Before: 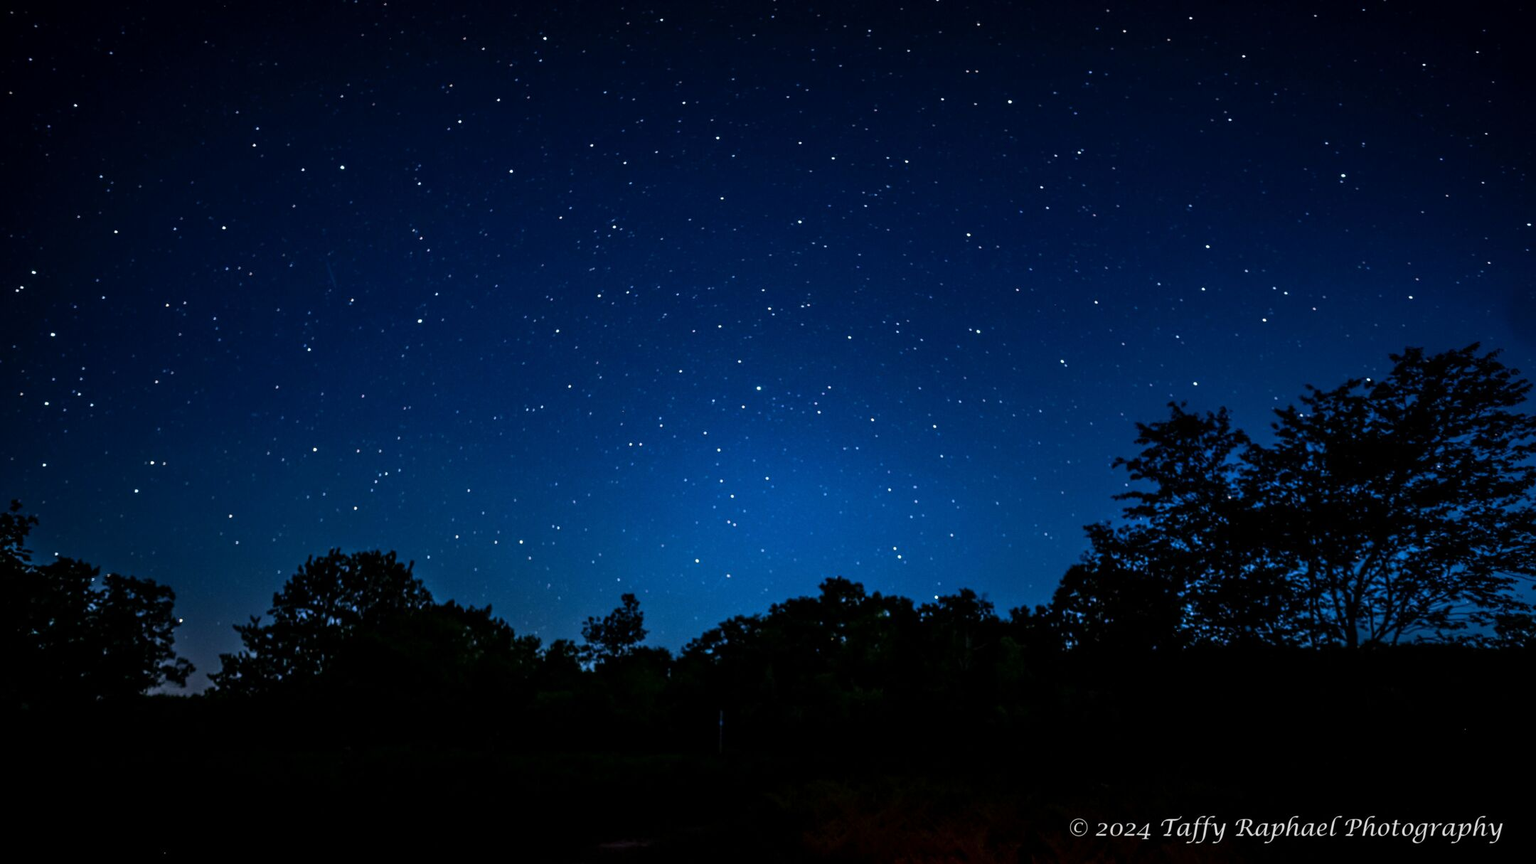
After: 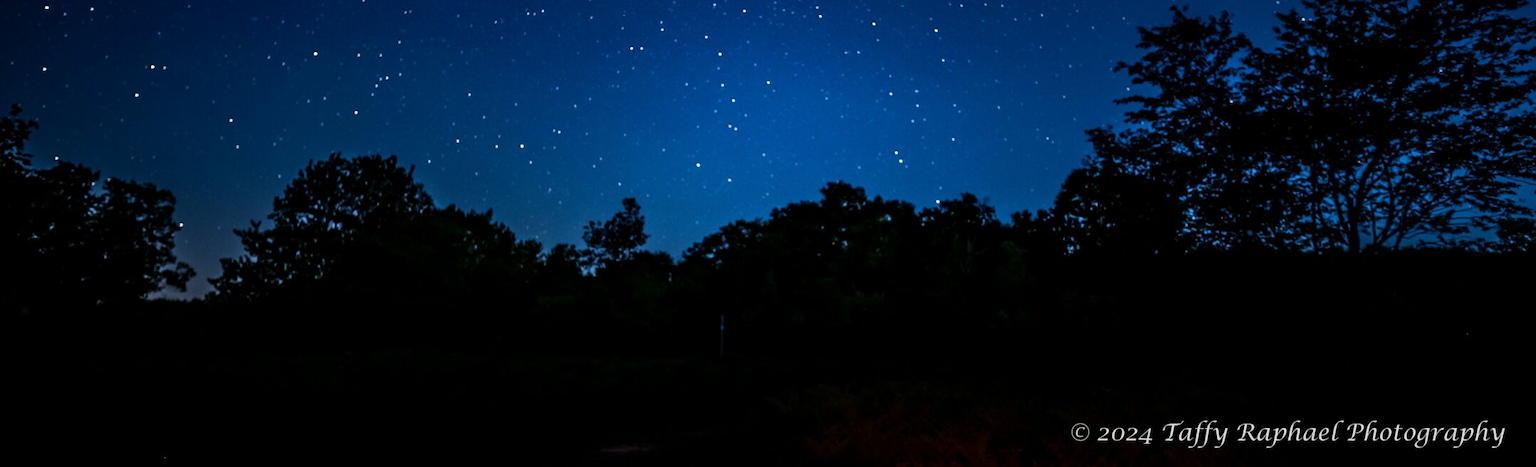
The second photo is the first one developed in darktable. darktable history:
crop and rotate: top 45.913%, right 0.116%
